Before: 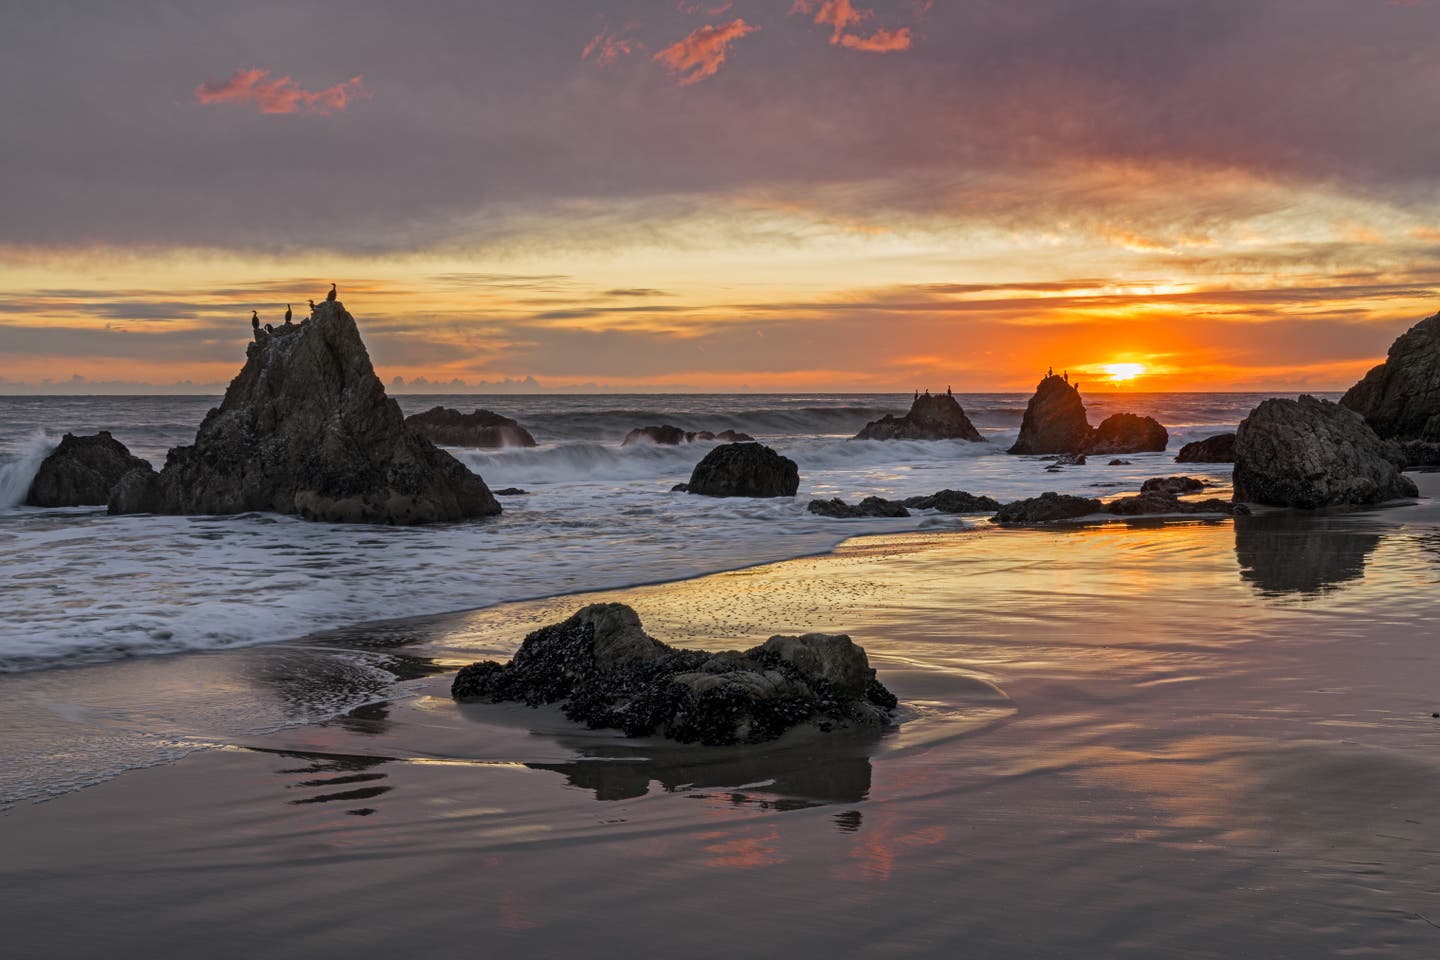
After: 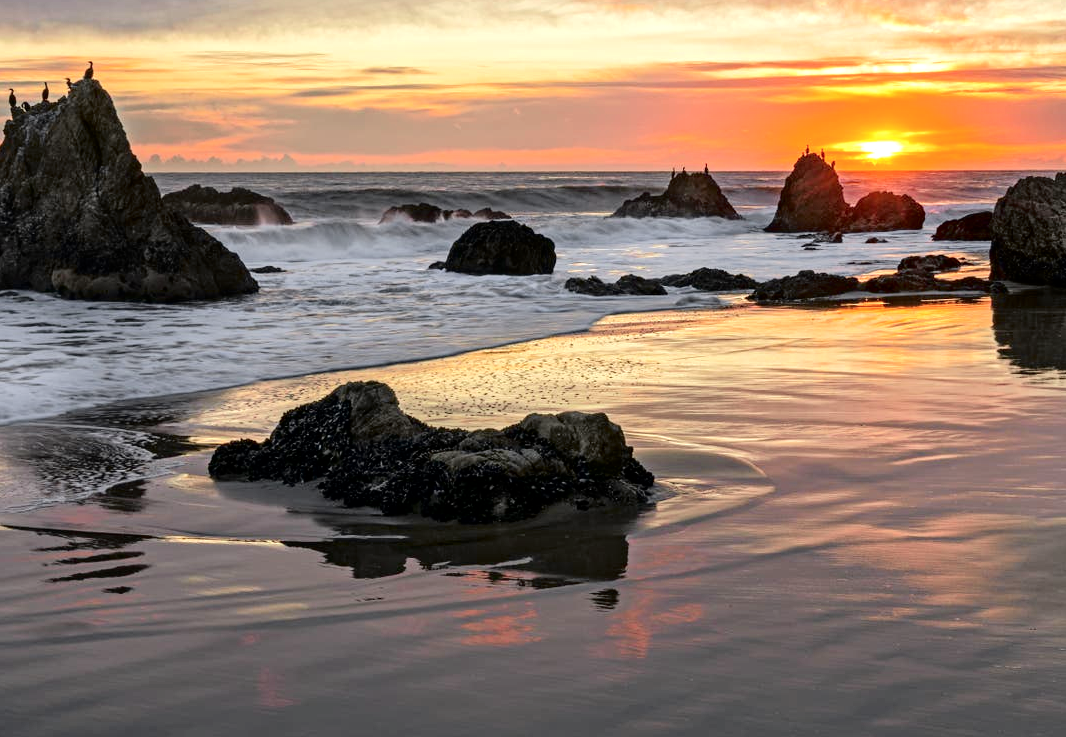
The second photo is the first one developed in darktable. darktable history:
exposure: black level correction 0.001, exposure 0.5 EV, compensate exposure bias true, compensate highlight preservation false
crop: left 16.877%, top 23.17%, right 9.081%
tone curve: curves: ch0 [(0.003, 0) (0.066, 0.017) (0.163, 0.09) (0.264, 0.238) (0.395, 0.421) (0.517, 0.56) (0.688, 0.743) (0.791, 0.814) (1, 1)]; ch1 [(0, 0) (0.164, 0.115) (0.337, 0.332) (0.39, 0.398) (0.464, 0.461) (0.501, 0.5) (0.507, 0.503) (0.534, 0.537) (0.577, 0.59) (0.652, 0.681) (0.733, 0.749) (0.811, 0.796) (1, 1)]; ch2 [(0, 0) (0.337, 0.382) (0.464, 0.476) (0.501, 0.502) (0.527, 0.54) (0.551, 0.565) (0.6, 0.59) (0.687, 0.675) (1, 1)], color space Lab, independent channels, preserve colors none
